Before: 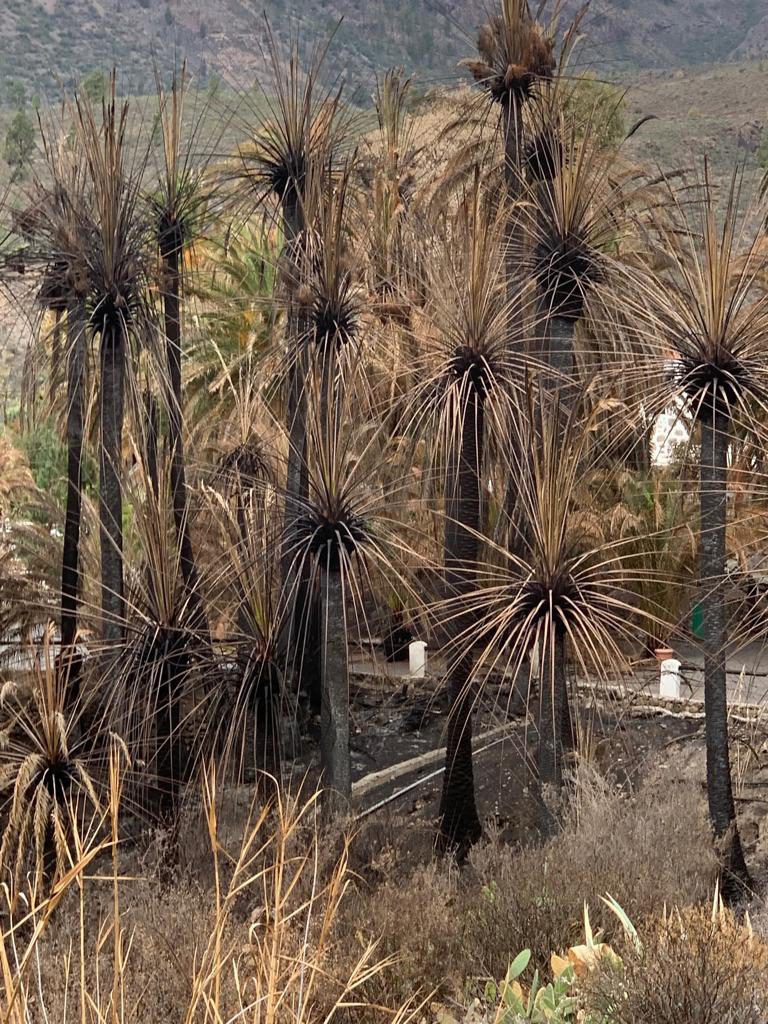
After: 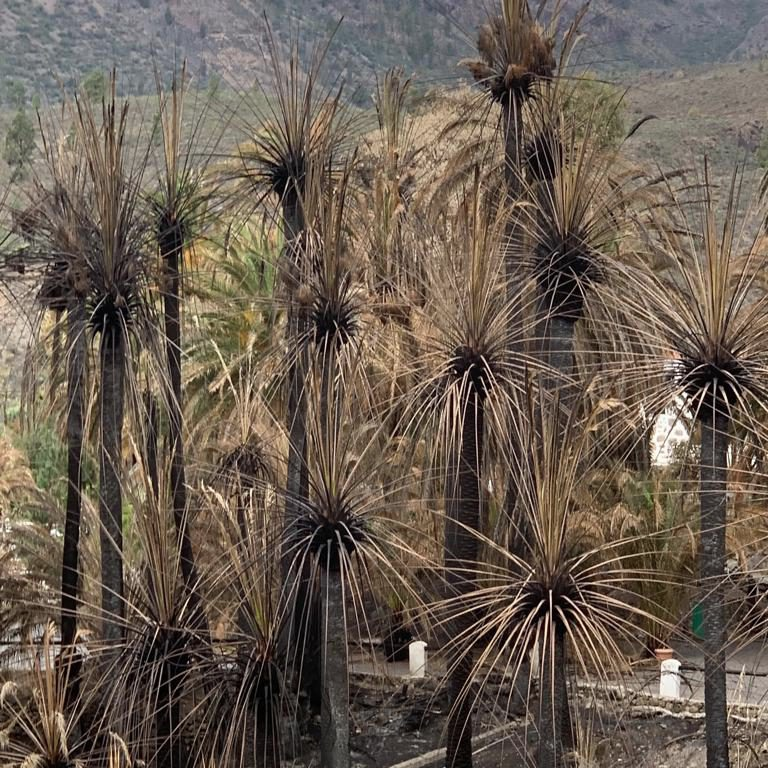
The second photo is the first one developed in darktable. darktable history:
color zones: curves: ch1 [(0.113, 0.438) (0.75, 0.5)]; ch2 [(0.12, 0.526) (0.75, 0.5)]
crop: bottom 24.988%
